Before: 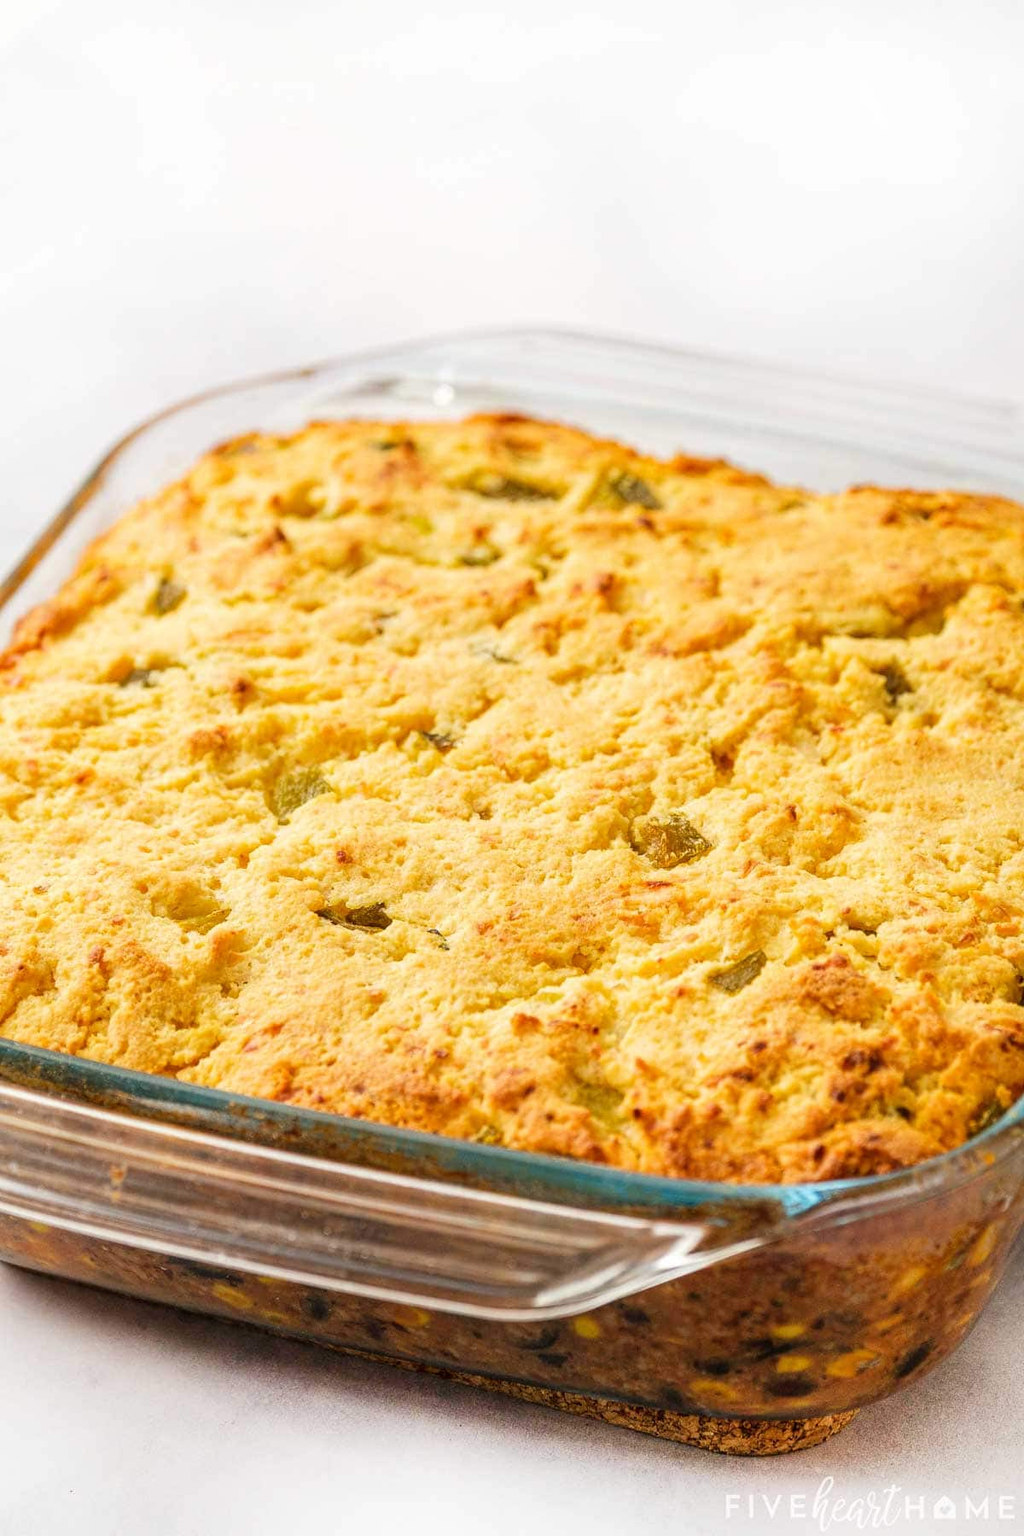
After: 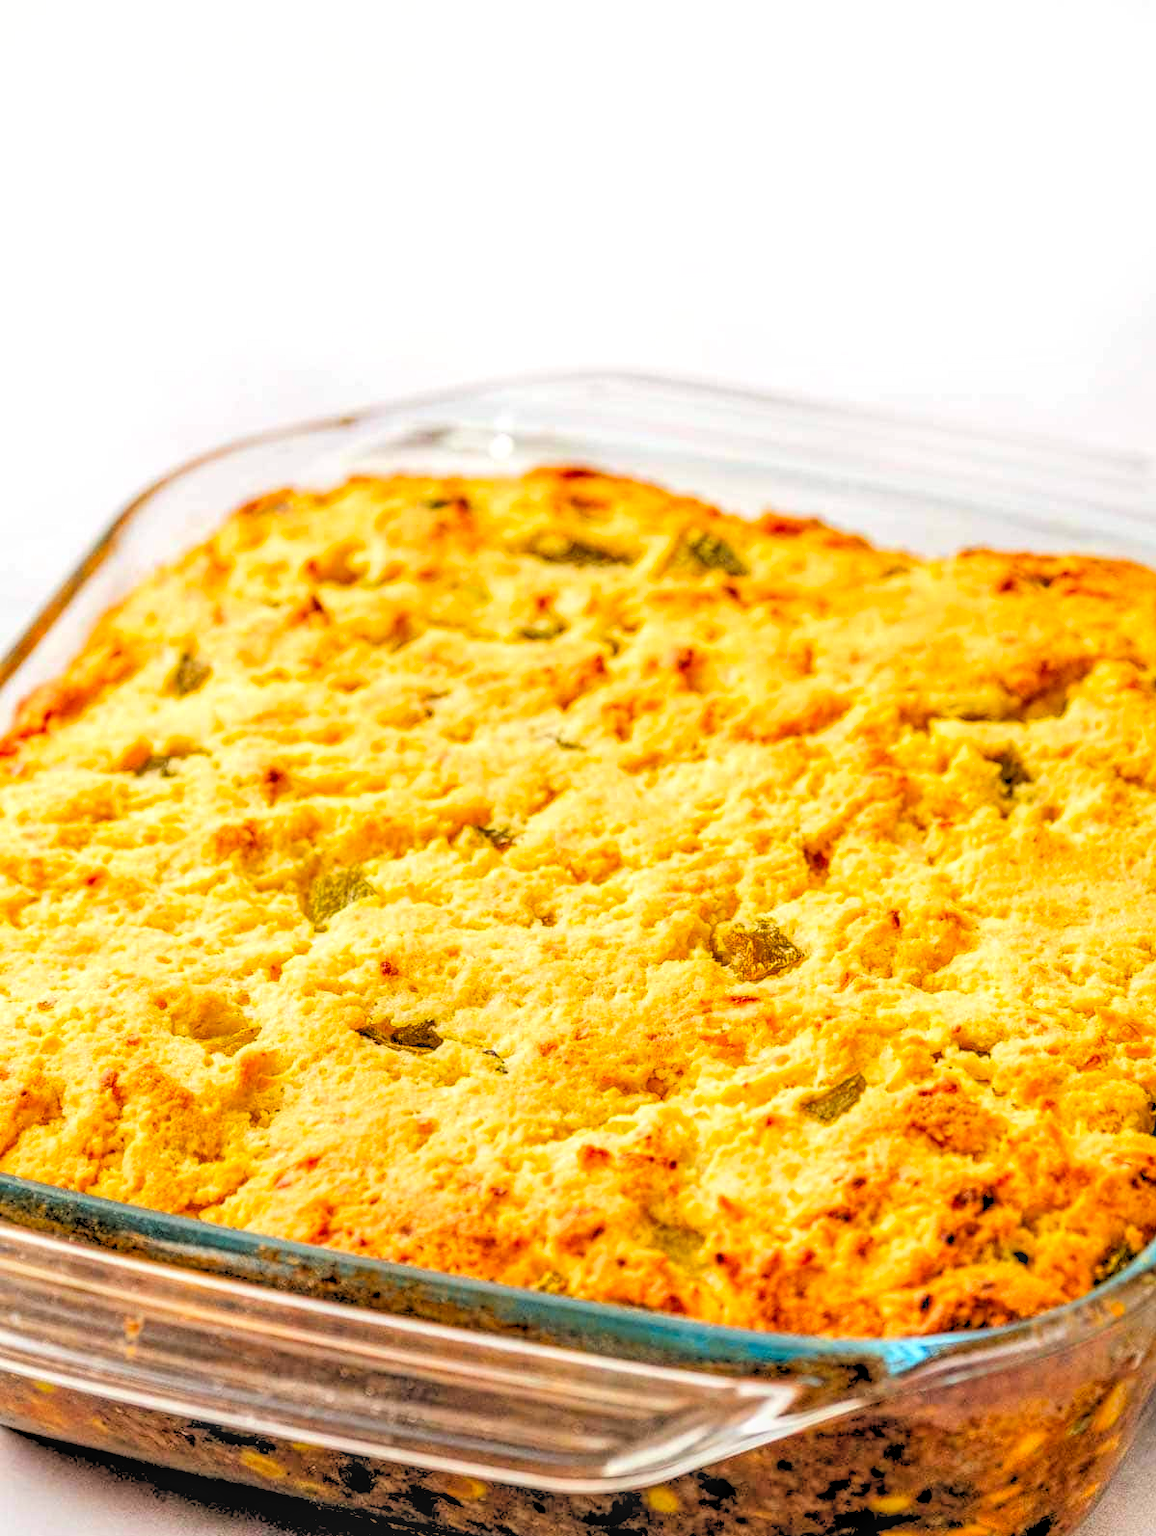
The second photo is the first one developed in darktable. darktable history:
crop and rotate: top 0%, bottom 11.49%
shadows and highlights: shadows 29.32, highlights -29.32, low approximation 0.01, soften with gaussian
contrast brightness saturation: contrast 0.07, brightness 0.18, saturation 0.4
rgb levels: levels [[0.029, 0.461, 0.922], [0, 0.5, 1], [0, 0.5, 1]]
local contrast: highlights 0%, shadows 0%, detail 133%
